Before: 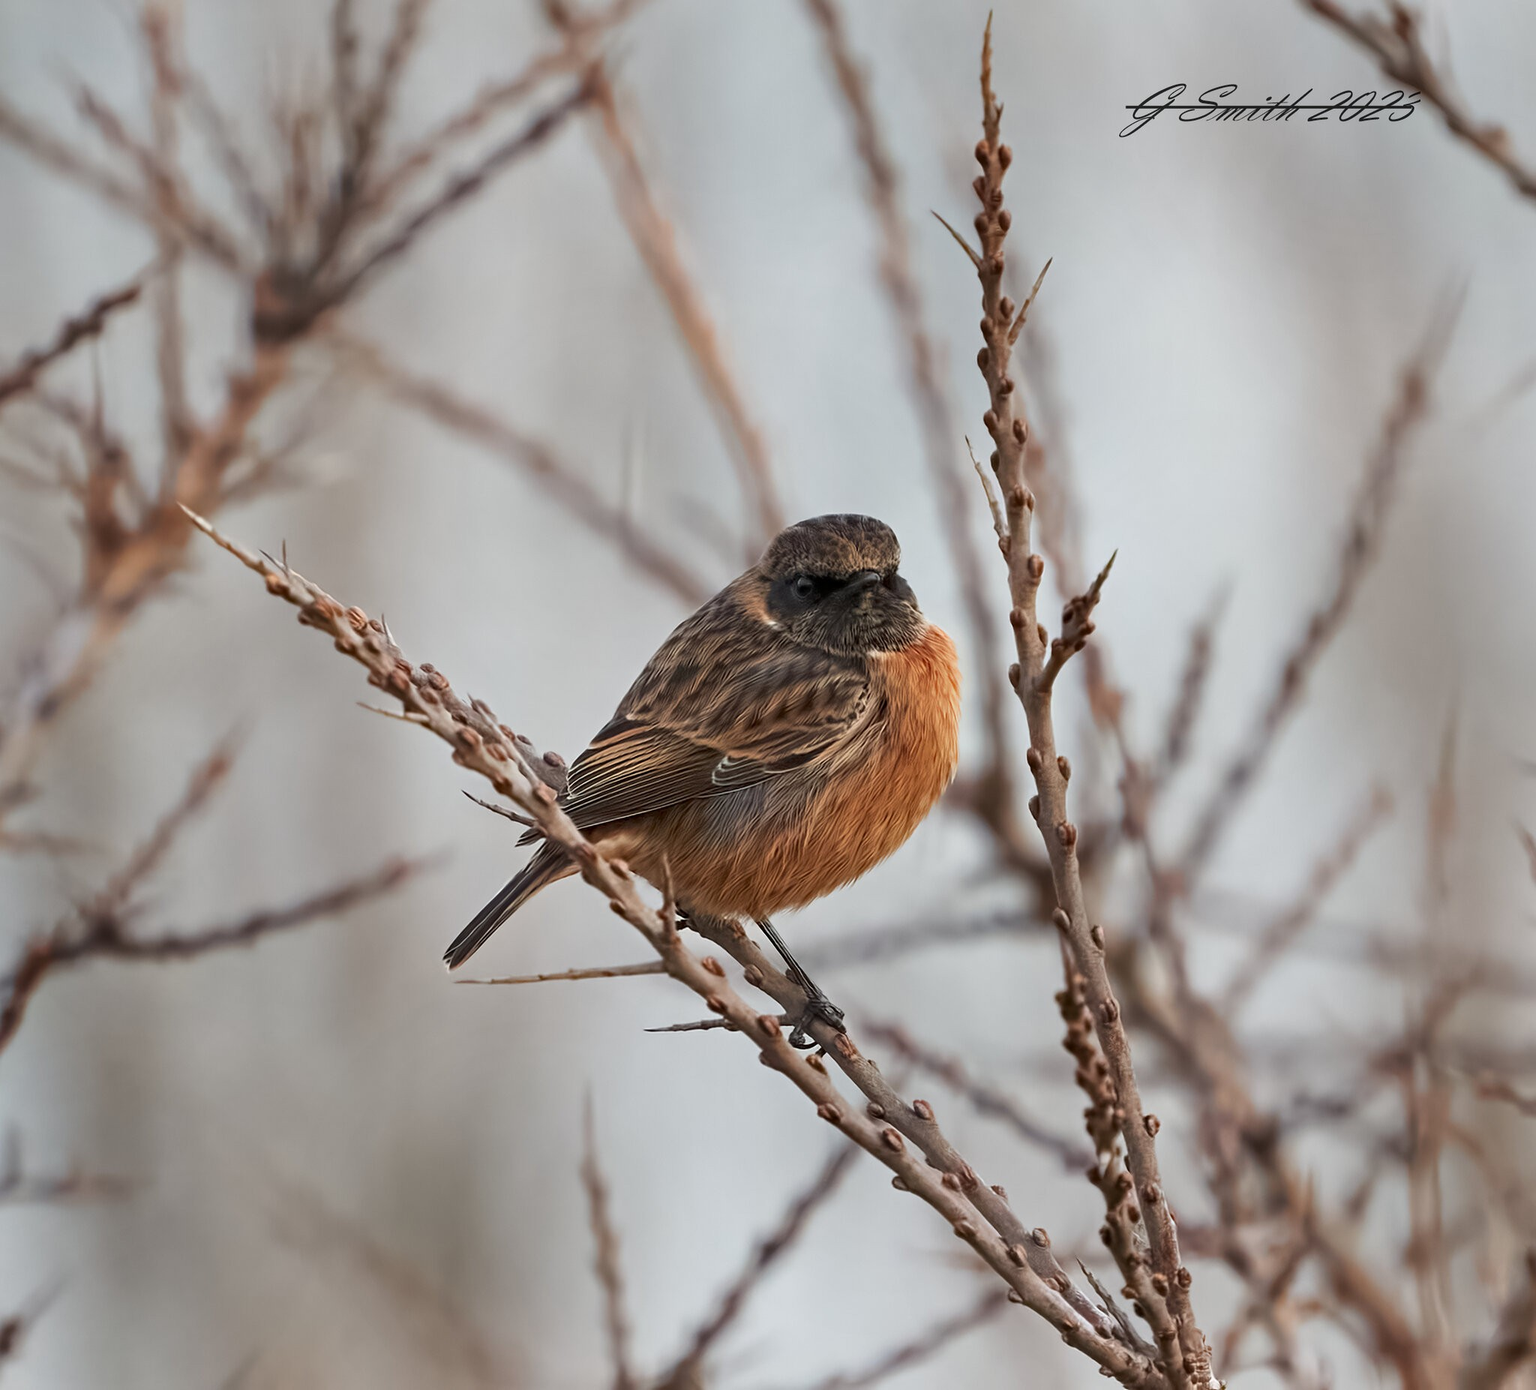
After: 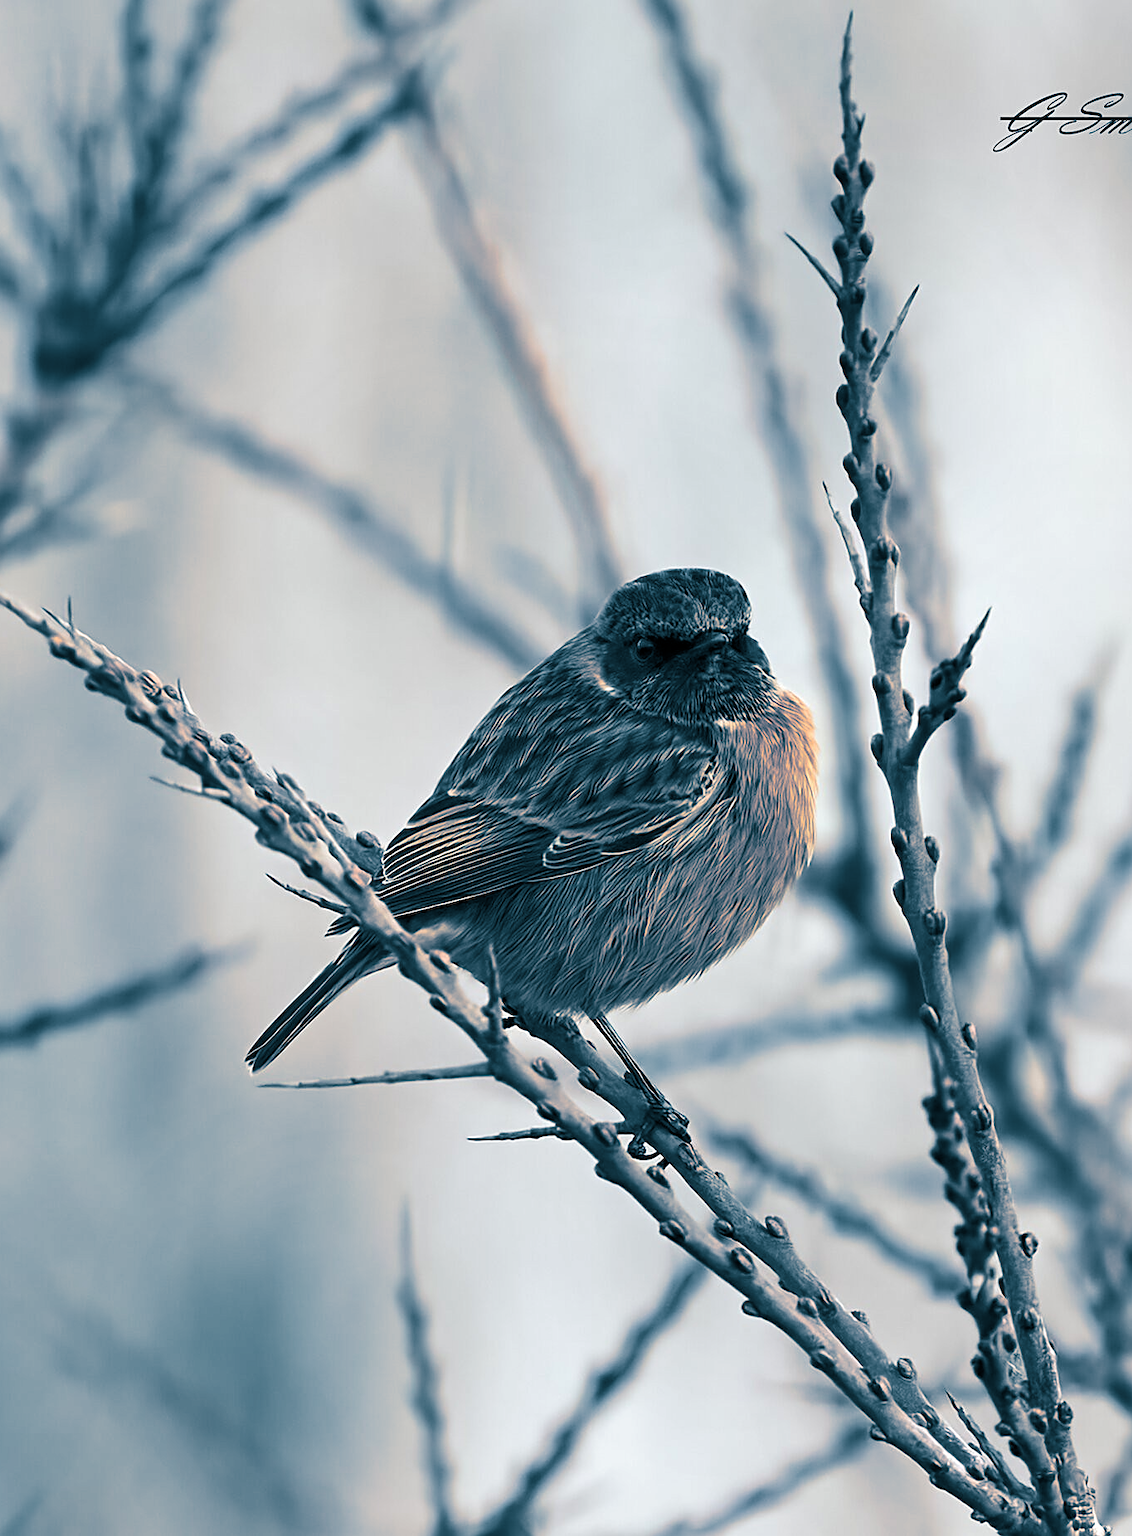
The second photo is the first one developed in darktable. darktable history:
sharpen: on, module defaults
tone equalizer: -8 EV -0.417 EV, -7 EV -0.389 EV, -6 EV -0.333 EV, -5 EV -0.222 EV, -3 EV 0.222 EV, -2 EV 0.333 EV, -1 EV 0.389 EV, +0 EV 0.417 EV, edges refinement/feathering 500, mask exposure compensation -1.57 EV, preserve details no
split-toning: shadows › hue 212.4°, balance -70
crop and rotate: left 14.436%, right 18.898%
